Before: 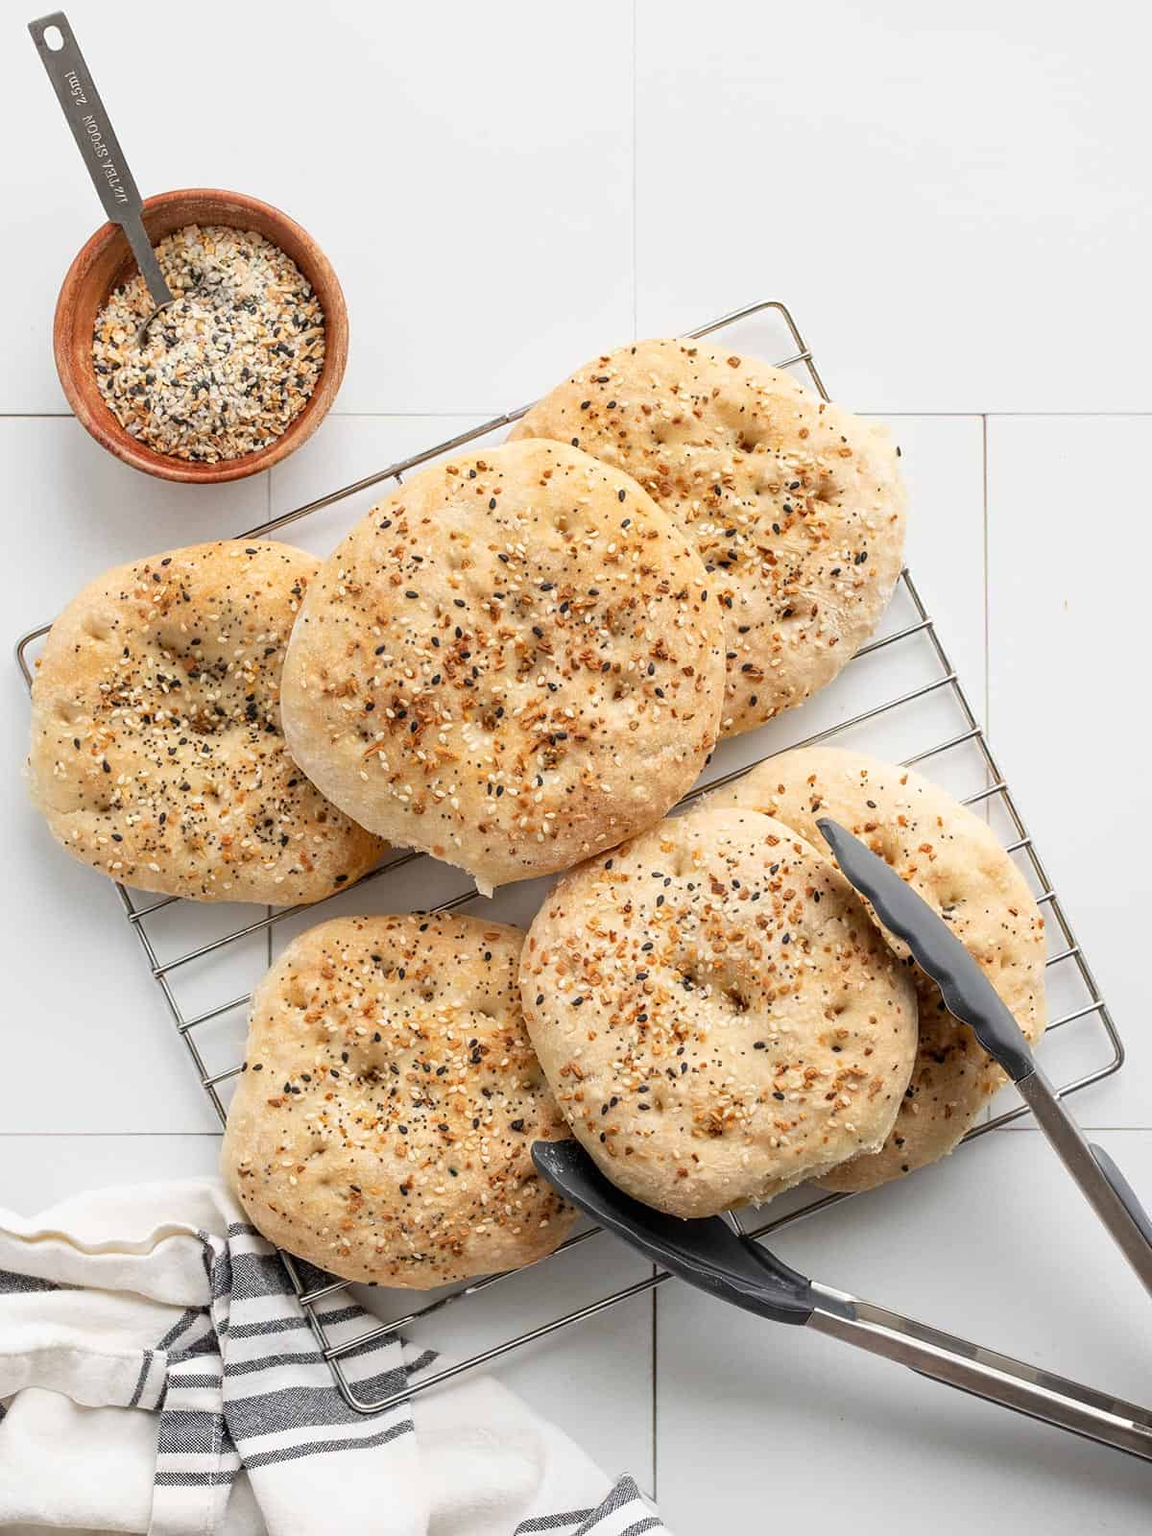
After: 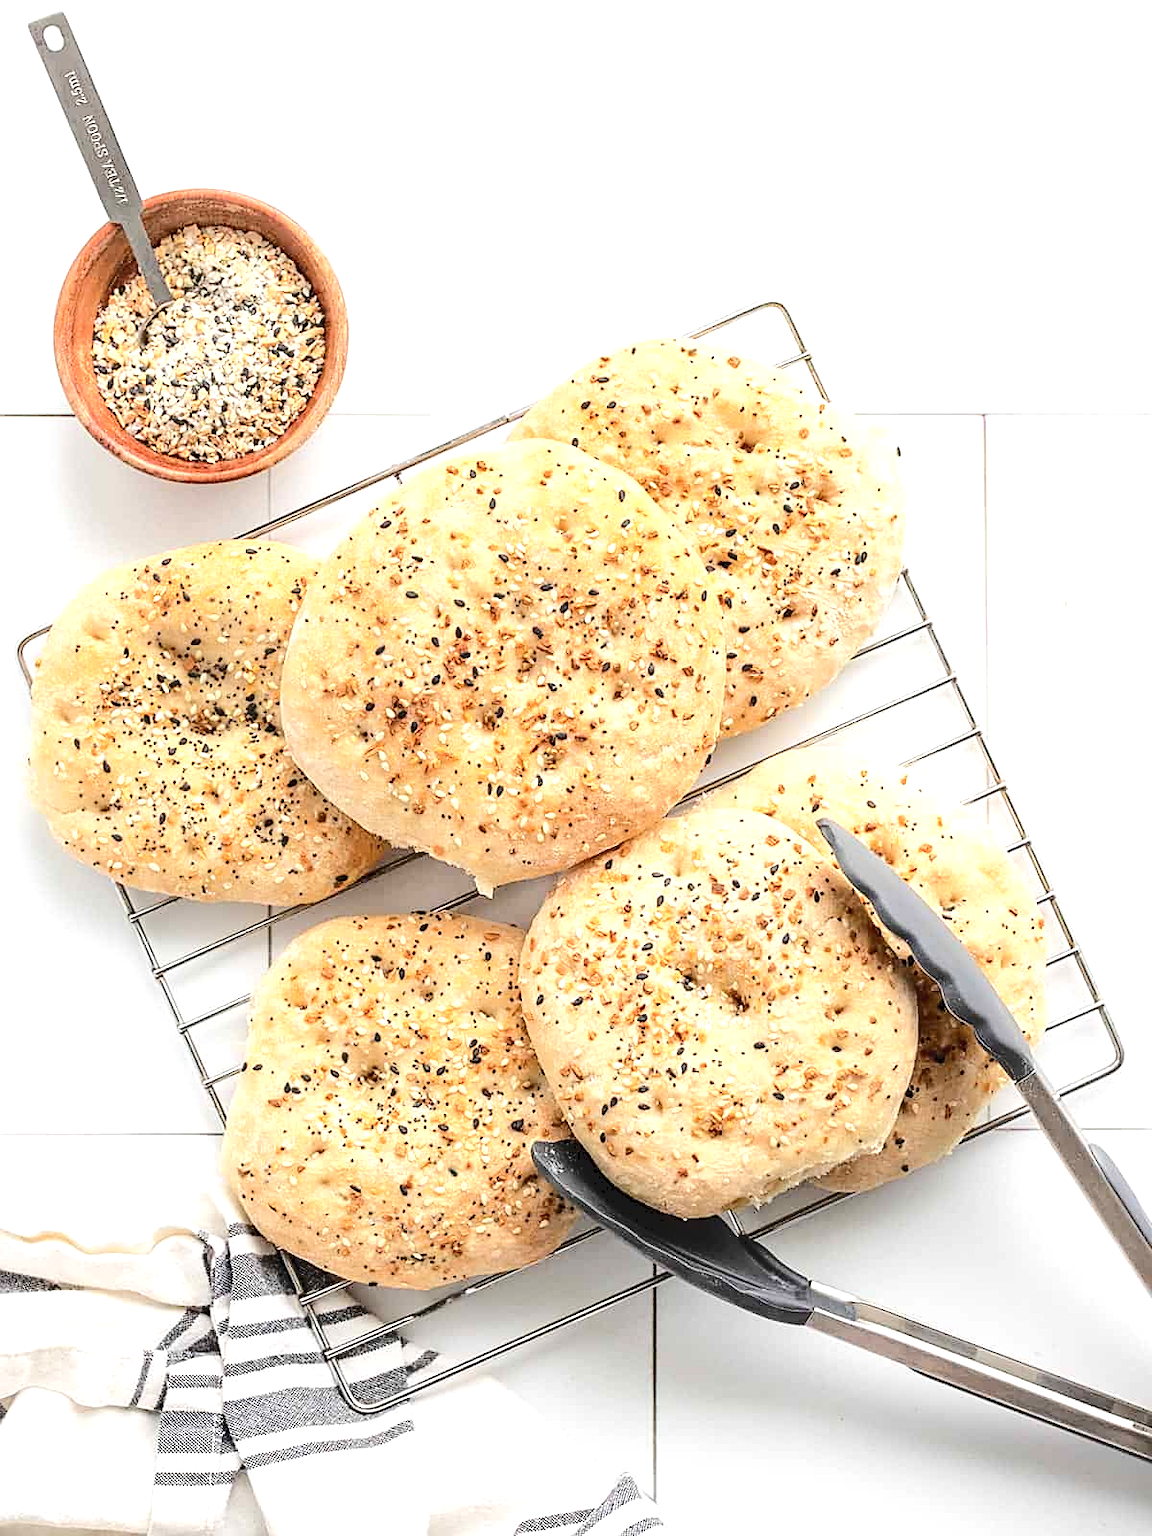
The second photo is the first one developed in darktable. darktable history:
tone curve: curves: ch0 [(0, 0) (0.003, 0.076) (0.011, 0.081) (0.025, 0.084) (0.044, 0.092) (0.069, 0.1) (0.1, 0.117) (0.136, 0.144) (0.177, 0.186) (0.224, 0.237) (0.277, 0.306) (0.335, 0.39) (0.399, 0.494) (0.468, 0.574) (0.543, 0.666) (0.623, 0.722) (0.709, 0.79) (0.801, 0.855) (0.898, 0.926) (1, 1)], color space Lab, independent channels, preserve colors none
sharpen: on, module defaults
exposure: exposure 0.654 EV, compensate exposure bias true, compensate highlight preservation false
